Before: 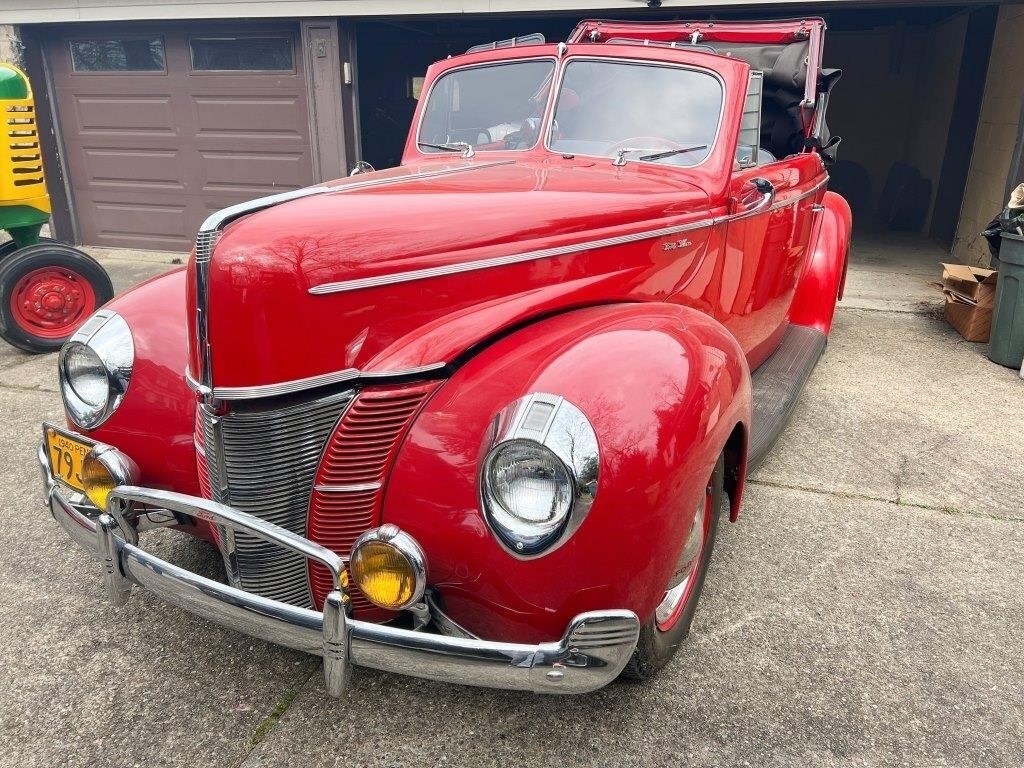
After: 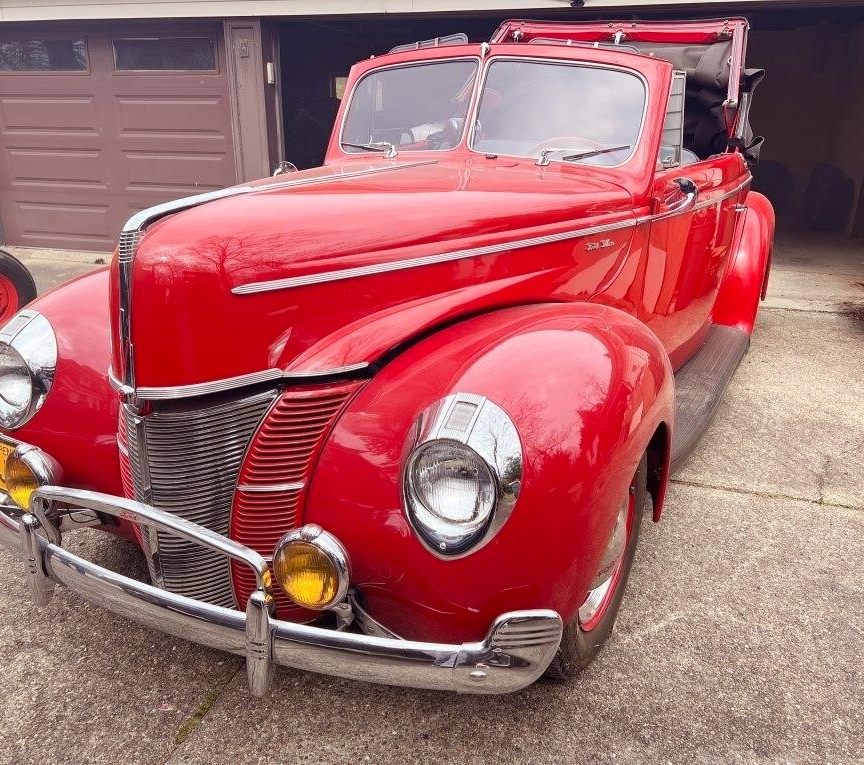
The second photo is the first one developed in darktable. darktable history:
rgb levels: mode RGB, independent channels, levels [[0, 0.474, 1], [0, 0.5, 1], [0, 0.5, 1]]
crop: left 7.598%, right 7.873%
